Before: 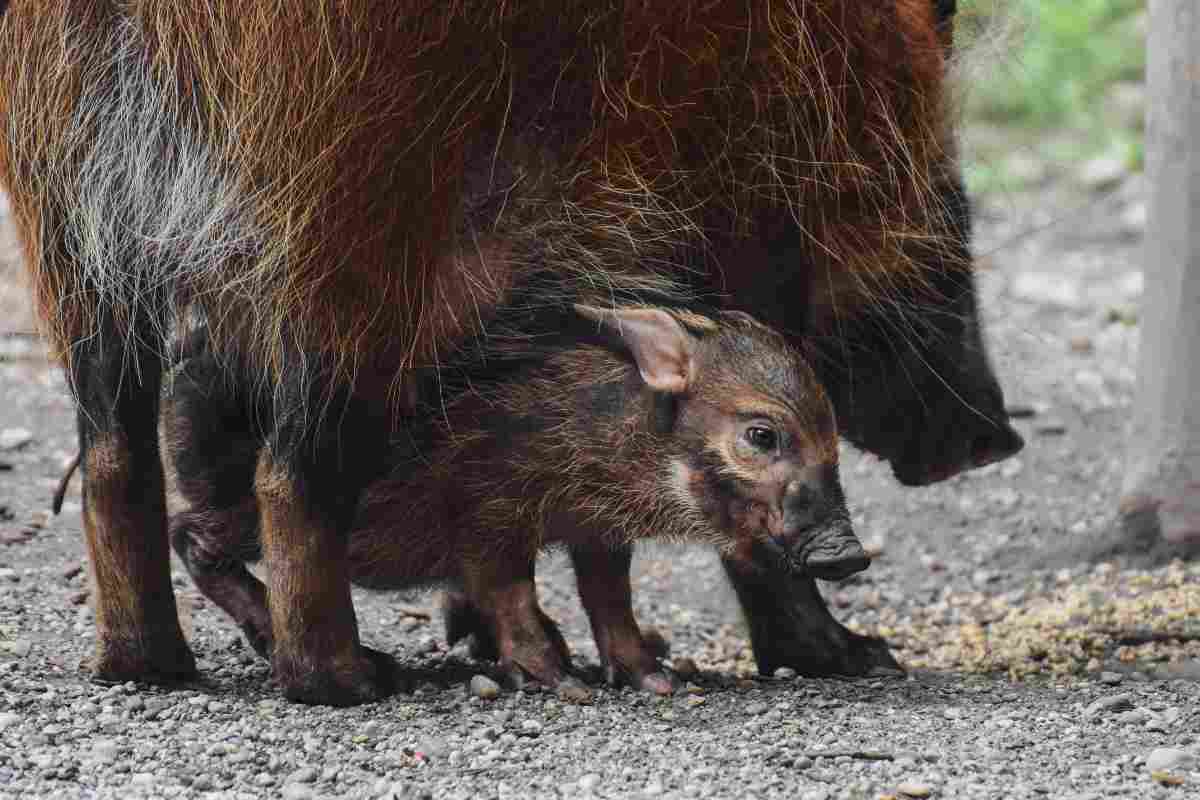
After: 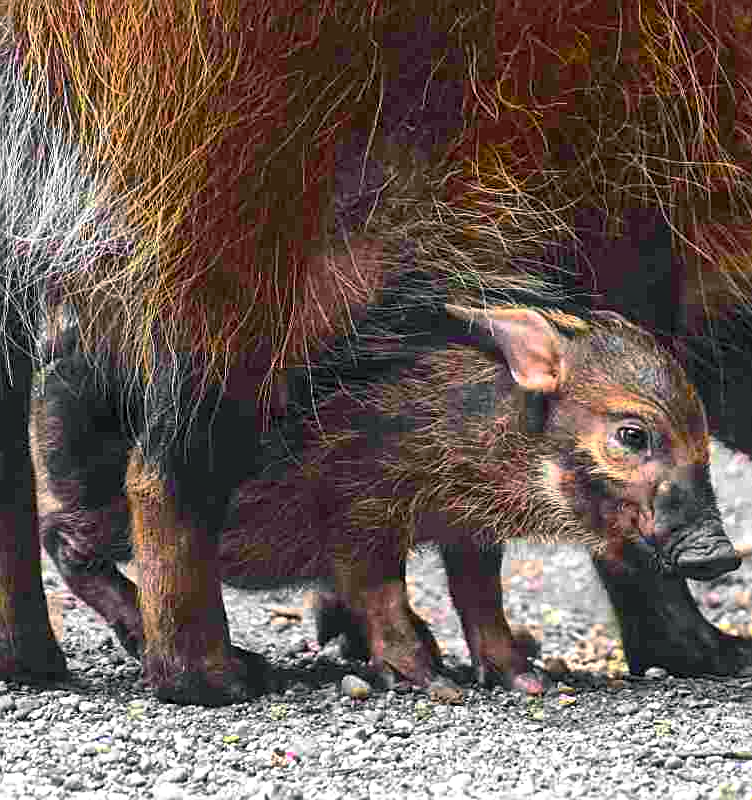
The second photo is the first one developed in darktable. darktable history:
crop: left 10.759%, right 26.529%
contrast brightness saturation: contrast 0.198, brightness 0.158, saturation 0.224
color balance rgb: shadows lift › chroma 2.004%, shadows lift › hue 220.23°, perceptual saturation grading › global saturation 29.992%, contrast -10.584%
exposure: black level correction 0.001, exposure 0.957 EV, compensate exposure bias true, compensate highlight preservation false
base curve: curves: ch0 [(0, 0) (0.595, 0.418) (1, 1)], preserve colors none
sharpen: on, module defaults
local contrast: mode bilateral grid, contrast 20, coarseness 49, detail 130%, midtone range 0.2
